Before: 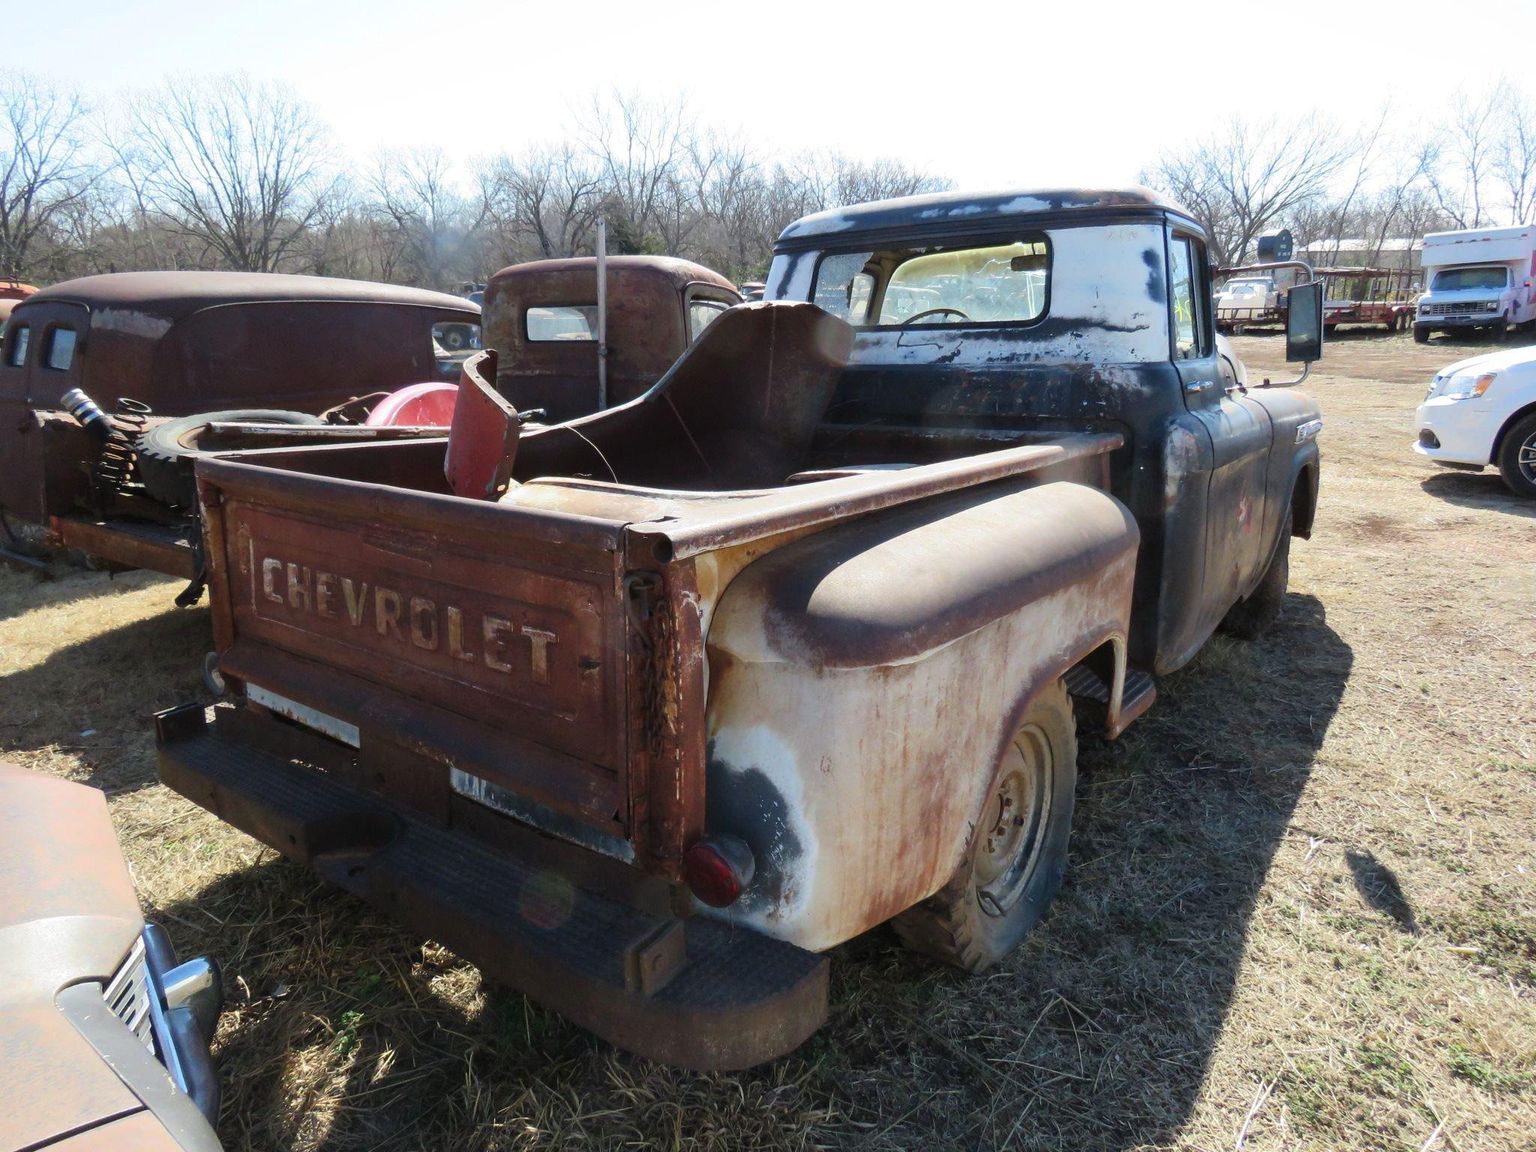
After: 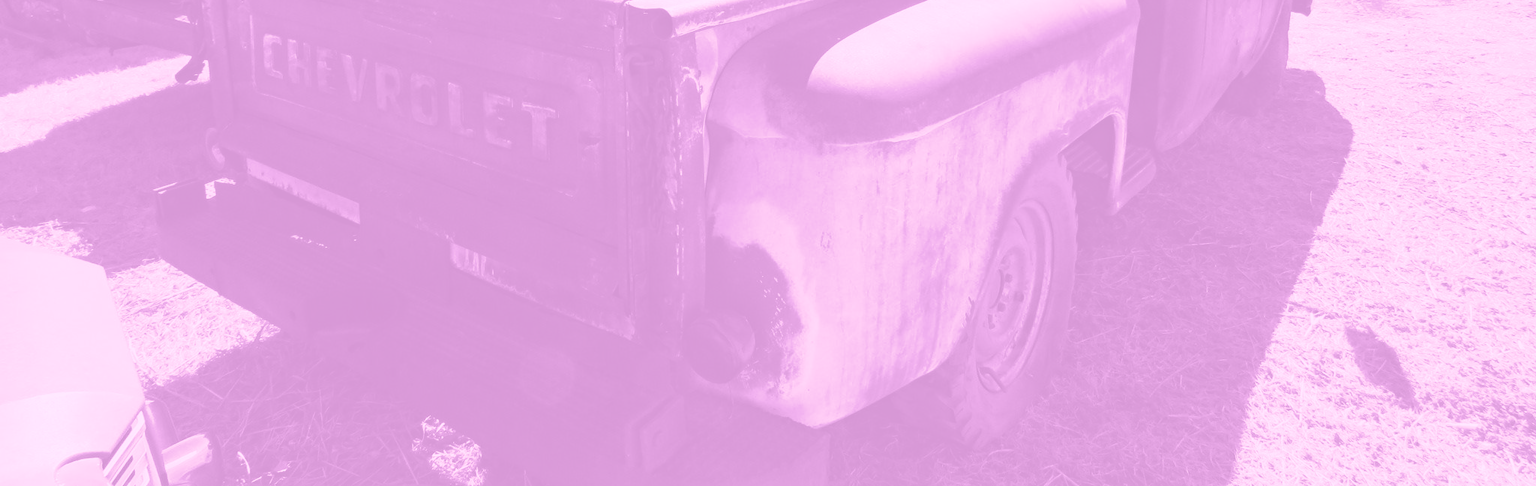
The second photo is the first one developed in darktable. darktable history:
base curve: curves: ch0 [(0, 0.007) (0.028, 0.063) (0.121, 0.311) (0.46, 0.743) (0.859, 0.957) (1, 1)], preserve colors none
exposure: exposure -2.002 EV, compensate highlight preservation false
colorize: hue 331.2°, saturation 75%, source mix 30.28%, lightness 70.52%, version 1
rotate and perspective: automatic cropping off
crop: top 45.551%, bottom 12.262%
split-toning: shadows › hue 205.2°, shadows › saturation 0.43, highlights › hue 54°, highlights › saturation 0.54
haze removal: strength 0.29, distance 0.25, compatibility mode true, adaptive false
